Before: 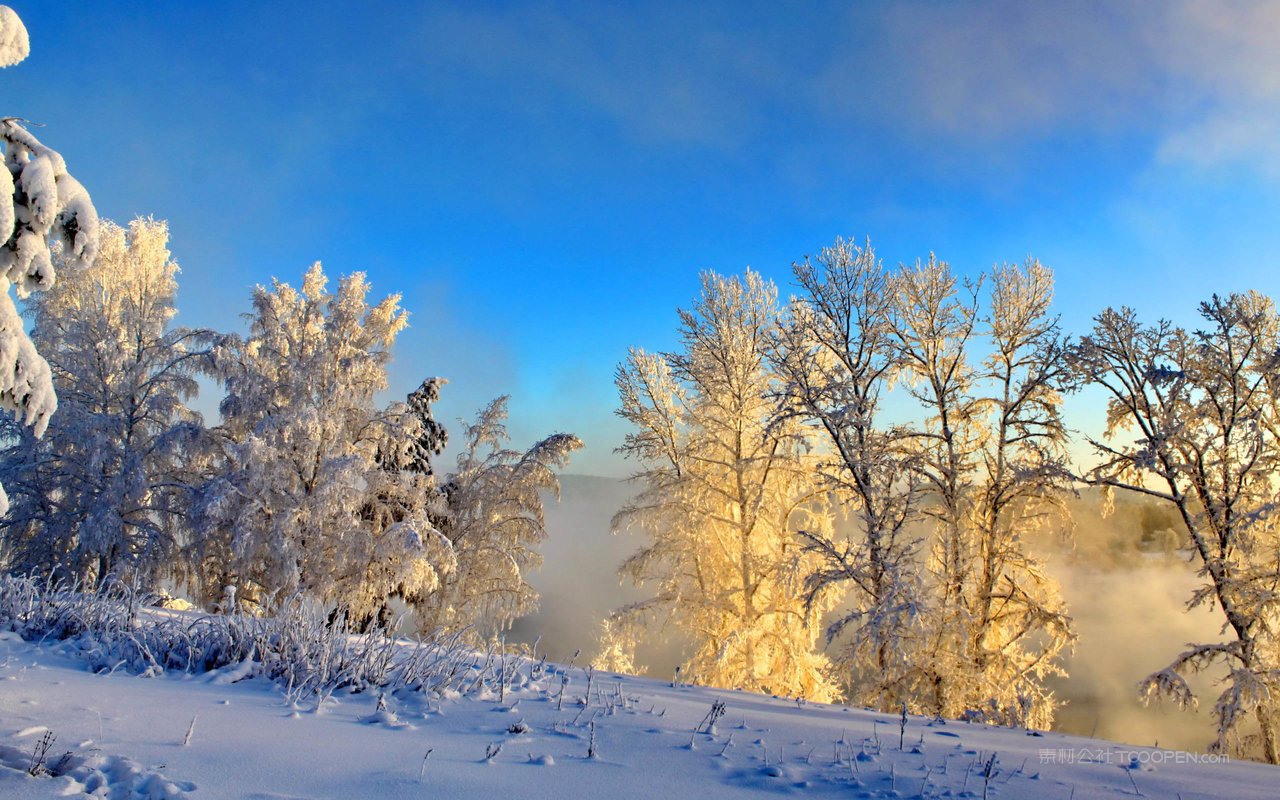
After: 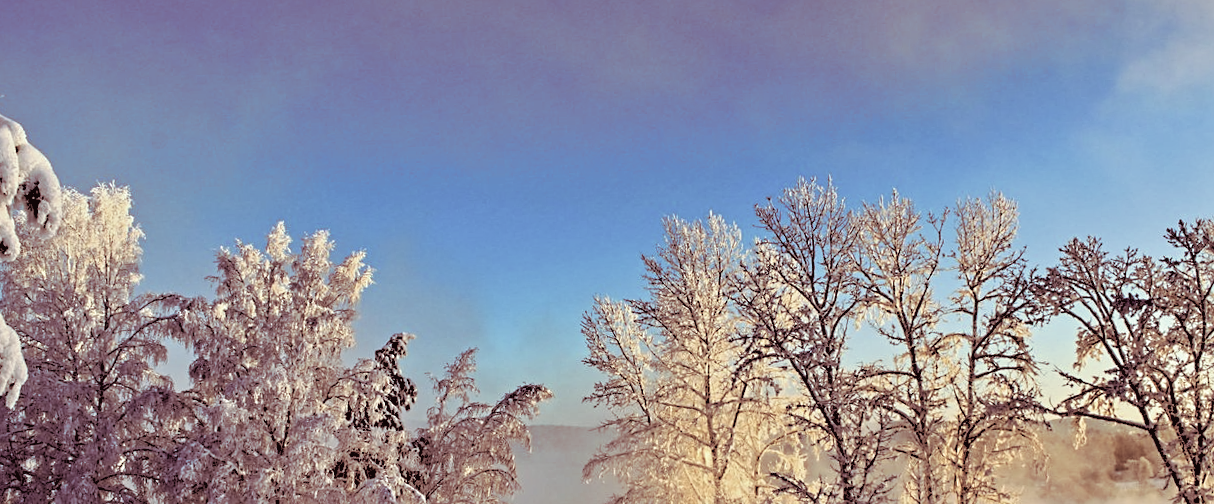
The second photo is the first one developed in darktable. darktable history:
rotate and perspective: rotation -2.12°, lens shift (vertical) 0.009, lens shift (horizontal) -0.008, automatic cropping original format, crop left 0.036, crop right 0.964, crop top 0.05, crop bottom 0.959
crop and rotate: top 4.848%, bottom 29.503%
rgb levels: preserve colors sum RGB, levels [[0.038, 0.433, 0.934], [0, 0.5, 1], [0, 0.5, 1]]
sharpen: amount 0.2
split-toning: on, module defaults
contrast equalizer: octaves 7, y [[0.502, 0.517, 0.543, 0.576, 0.611, 0.631], [0.5 ×6], [0.5 ×6], [0 ×6], [0 ×6]]
contrast brightness saturation: contrast -0.05, saturation -0.41
